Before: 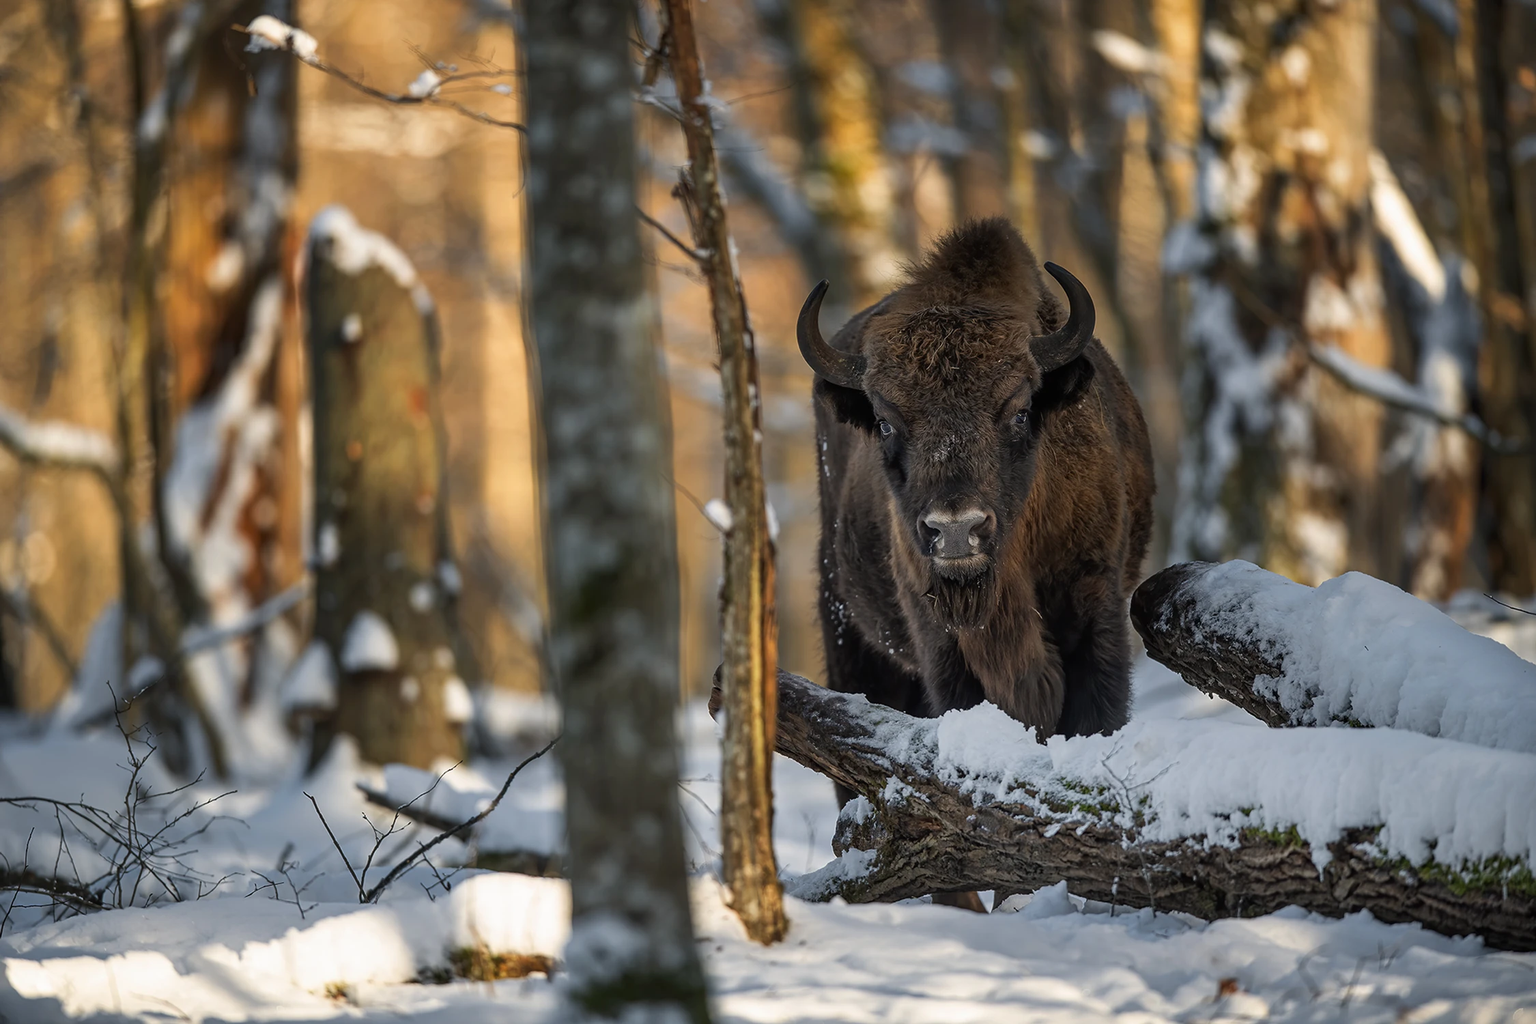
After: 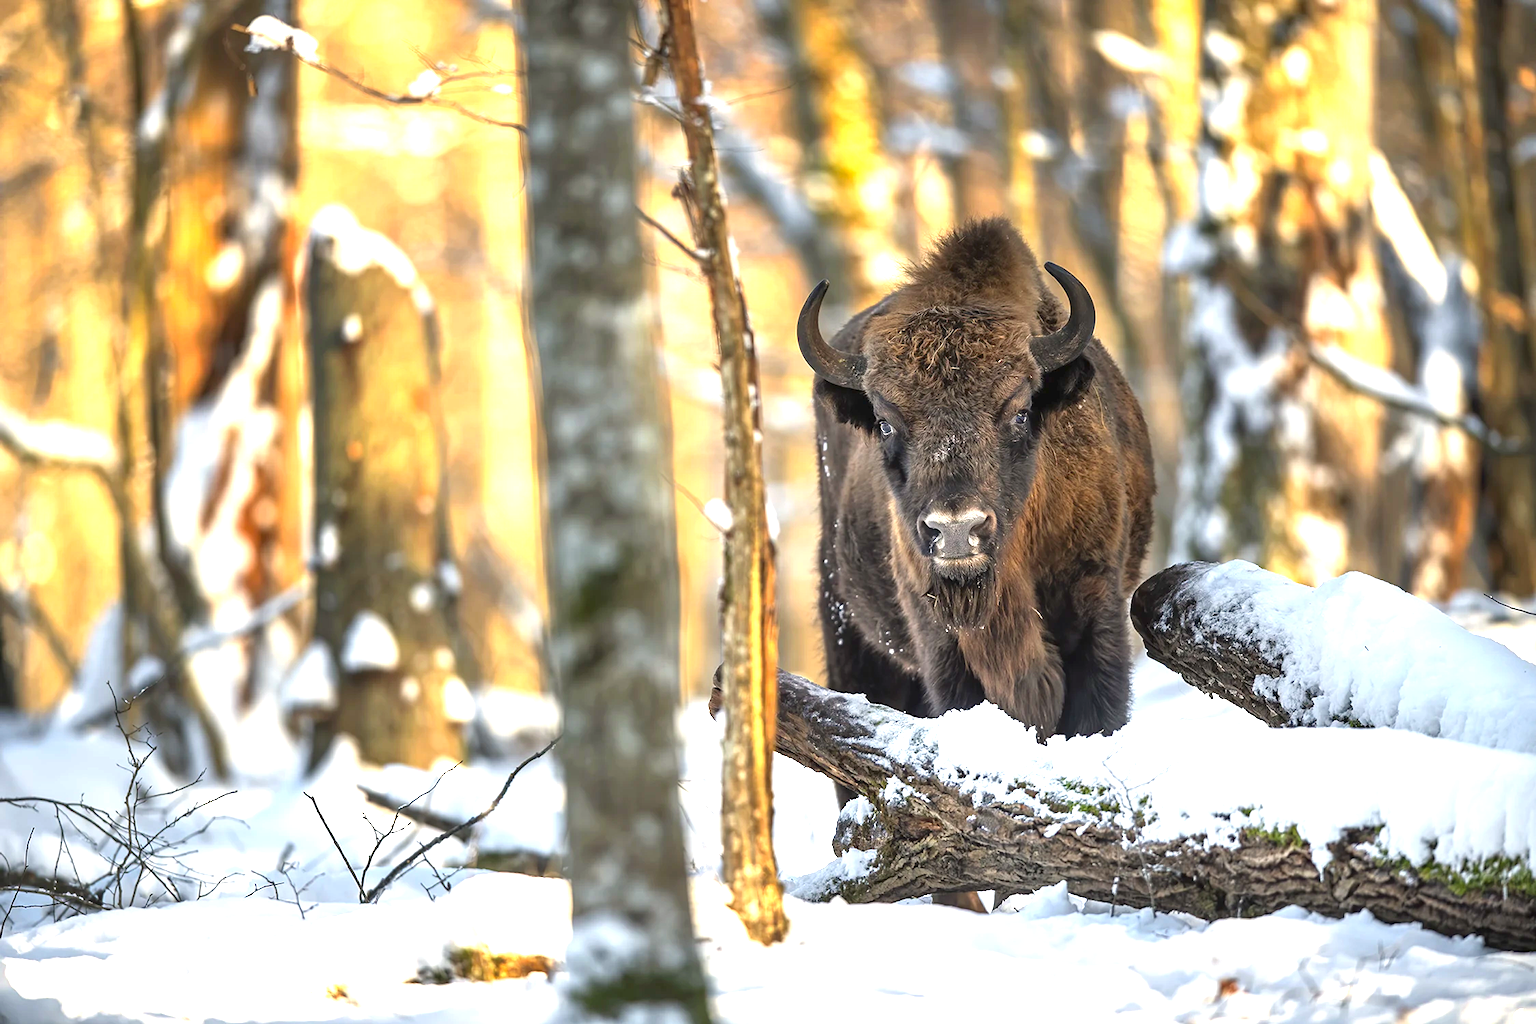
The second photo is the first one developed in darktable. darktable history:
color correction: highlights a* 0.816, highlights b* 2.78, saturation 1.1
exposure: black level correction 0, exposure 1.9 EV, compensate highlight preservation false
